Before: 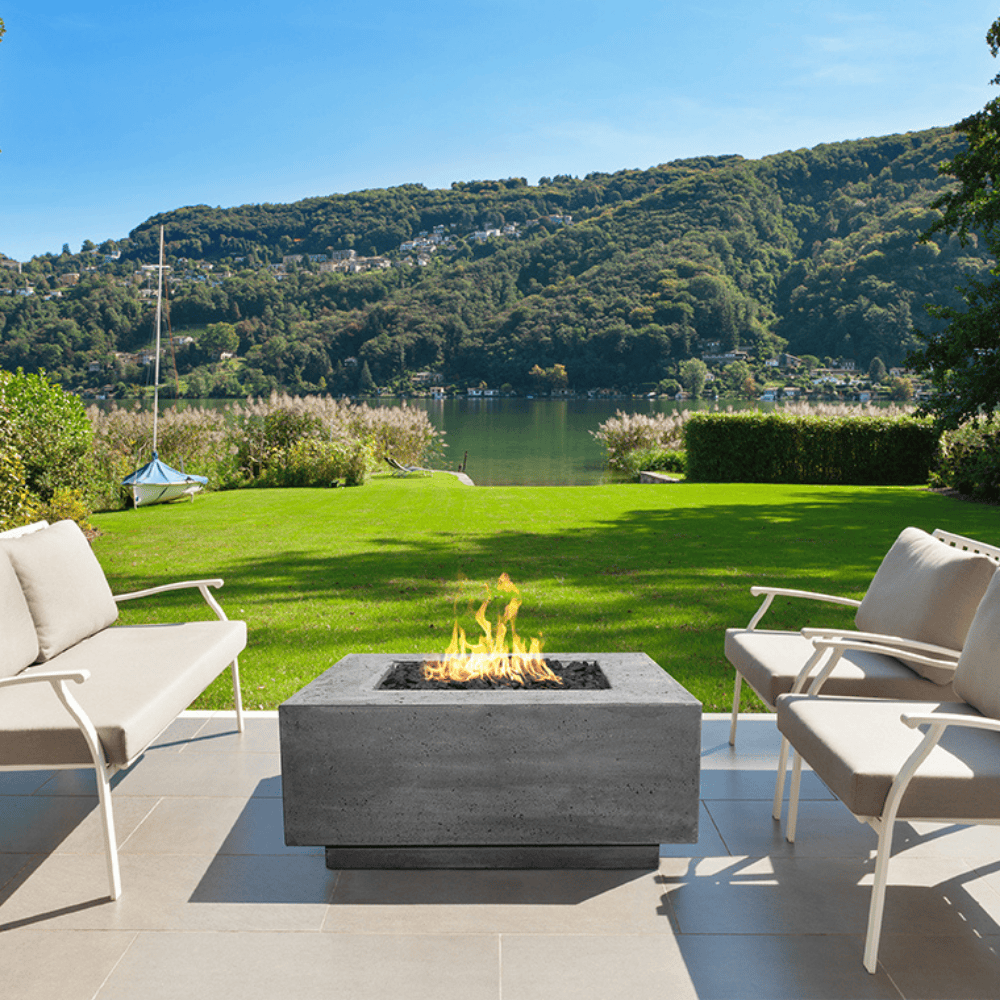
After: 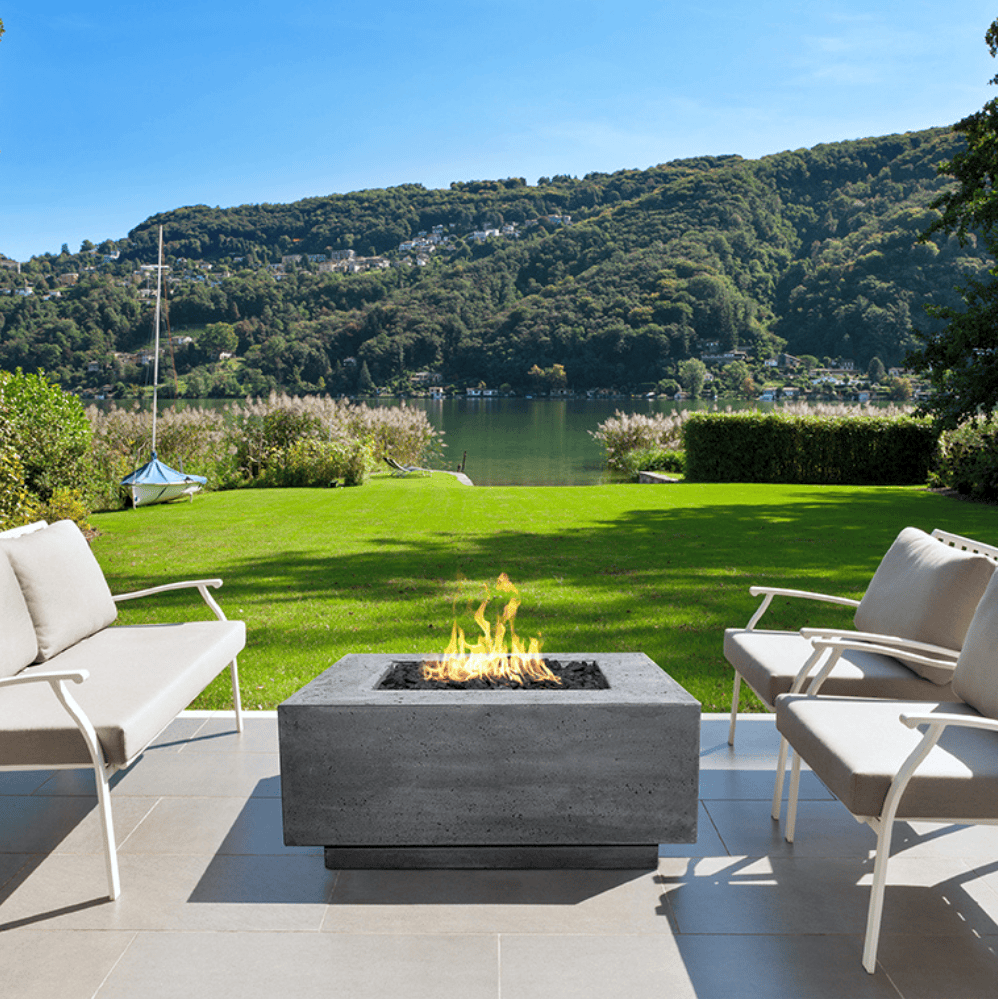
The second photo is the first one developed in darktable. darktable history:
levels: mode automatic, black 0.023%, white 99.97%, levels [0.062, 0.494, 0.925]
exposure: compensate highlight preservation false
white balance: red 0.98, blue 1.034
crop and rotate: left 0.126%
